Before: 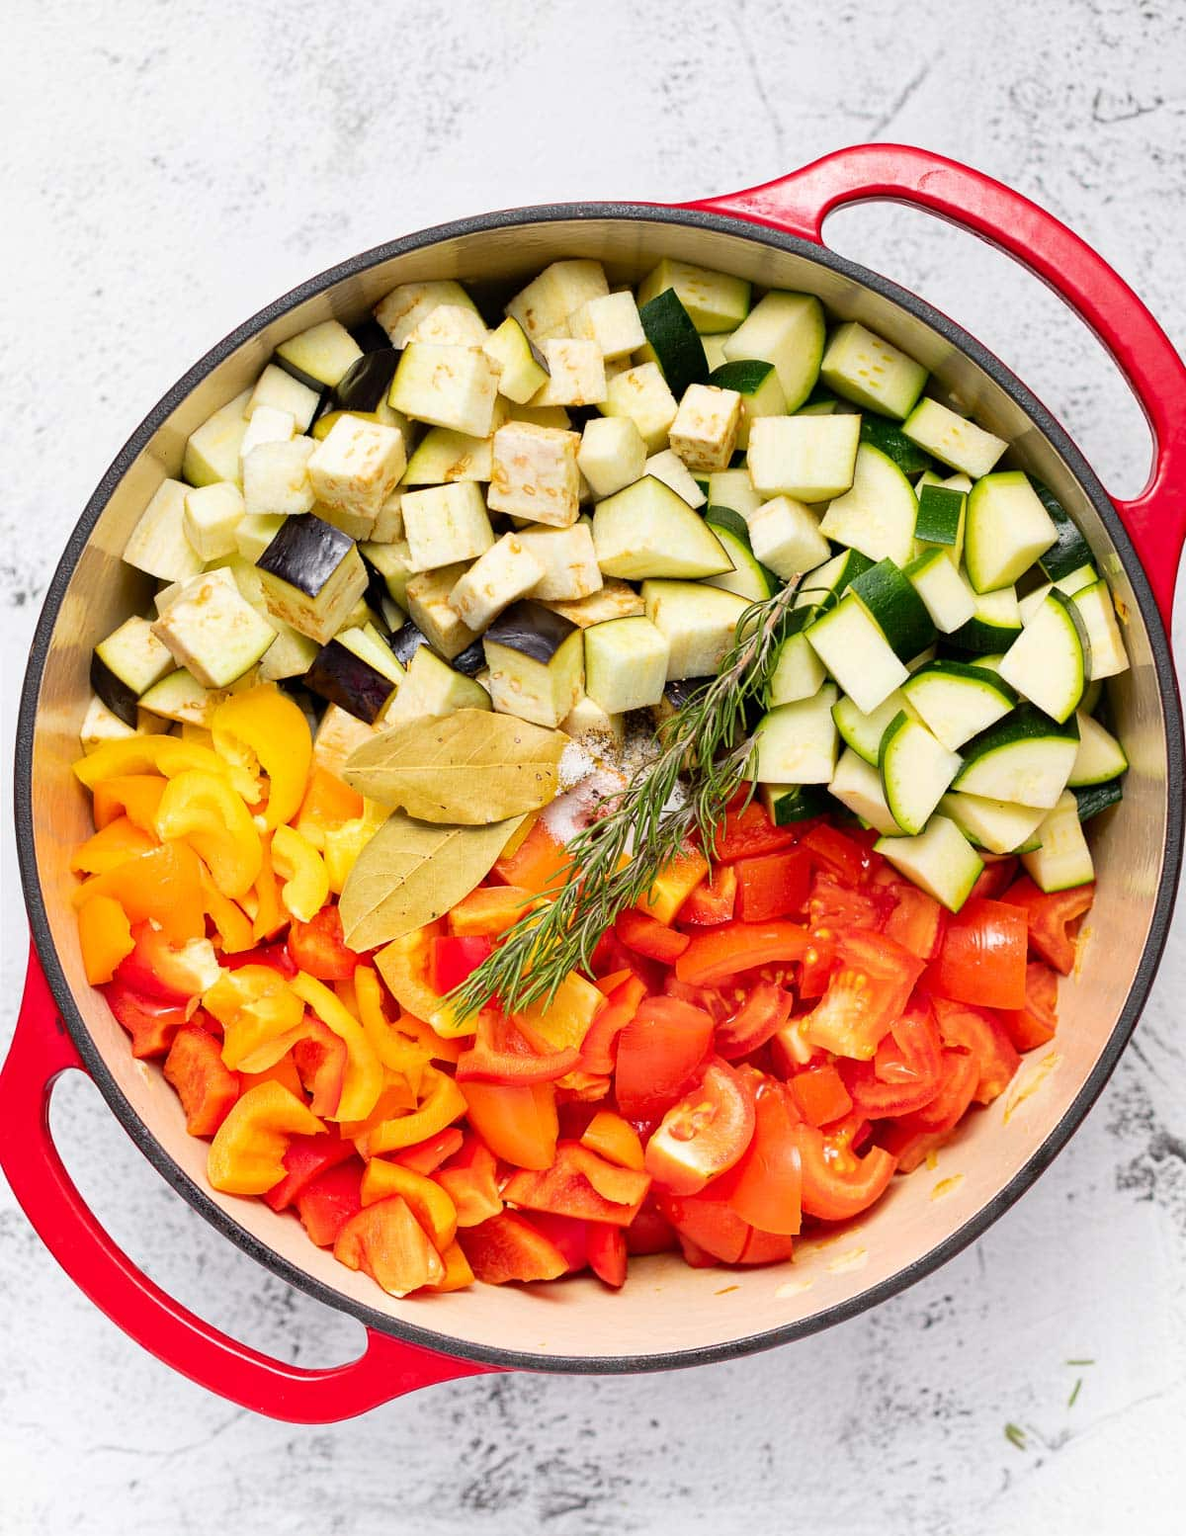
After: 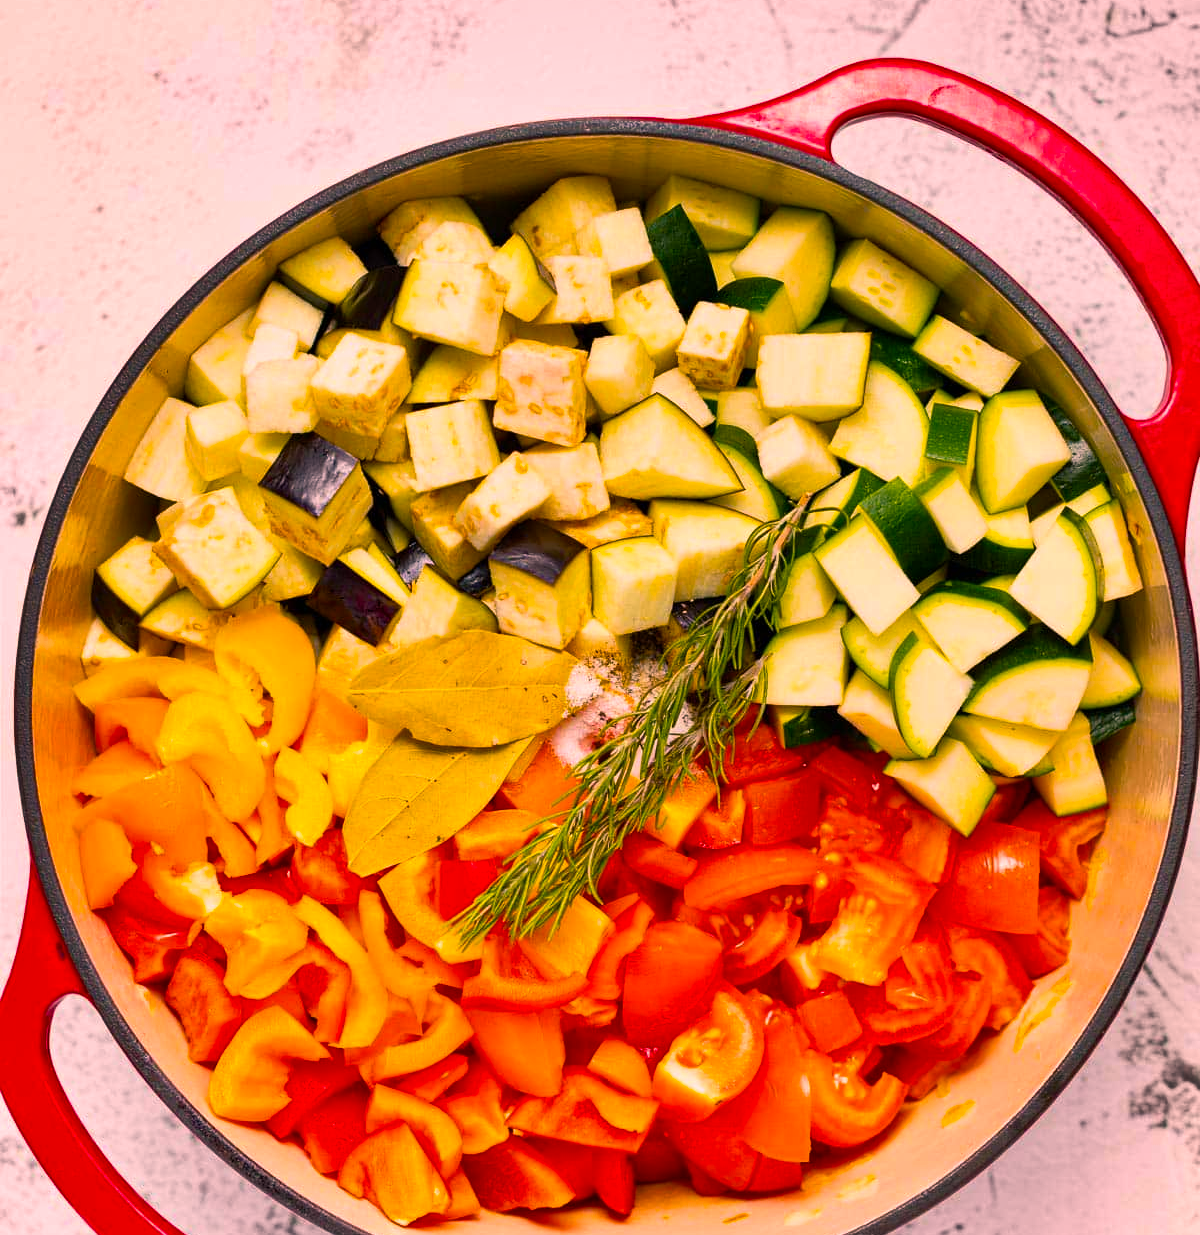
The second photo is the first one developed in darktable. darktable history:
color zones: curves: ch0 [(0, 0.497) (0.143, 0.5) (0.286, 0.5) (0.429, 0.483) (0.571, 0.116) (0.714, -0.006) (0.857, 0.28) (1, 0.497)]
shadows and highlights: shadows 25.41, highlights -48.17, highlights color adjustment 78.63%, soften with gaussian
tone equalizer: on, module defaults
color balance rgb: highlights gain › chroma 4.575%, highlights gain › hue 31.85°, perceptual saturation grading › global saturation 30.335%, global vibrance 32.919%
crop and rotate: top 5.653%, bottom 14.847%
